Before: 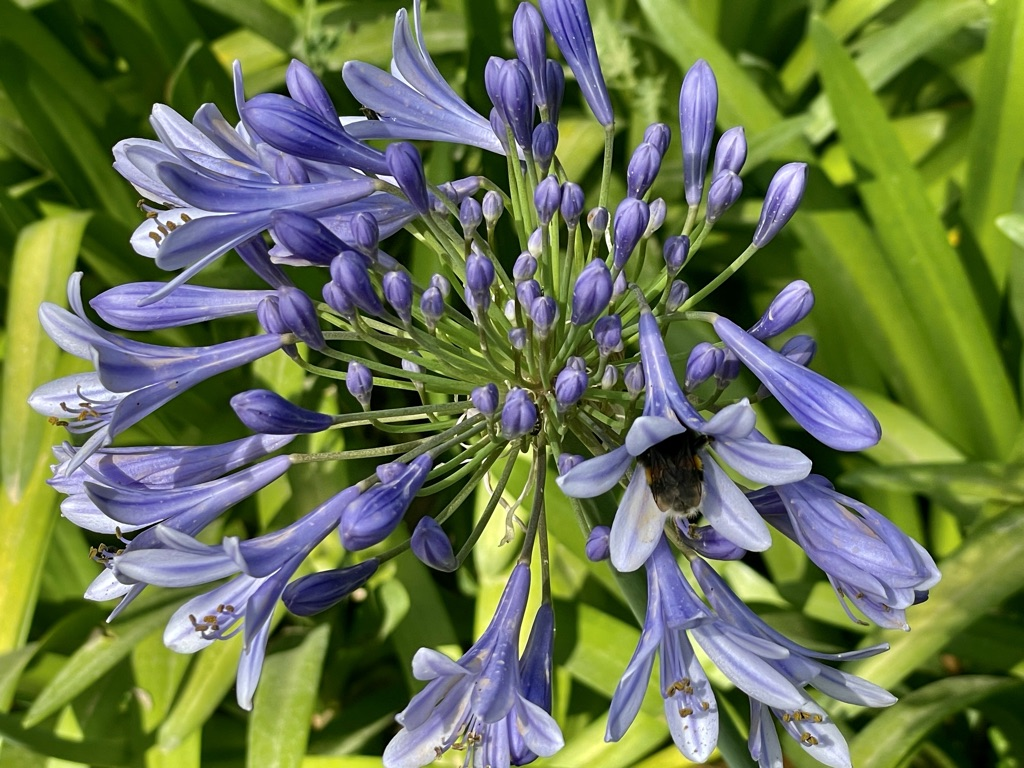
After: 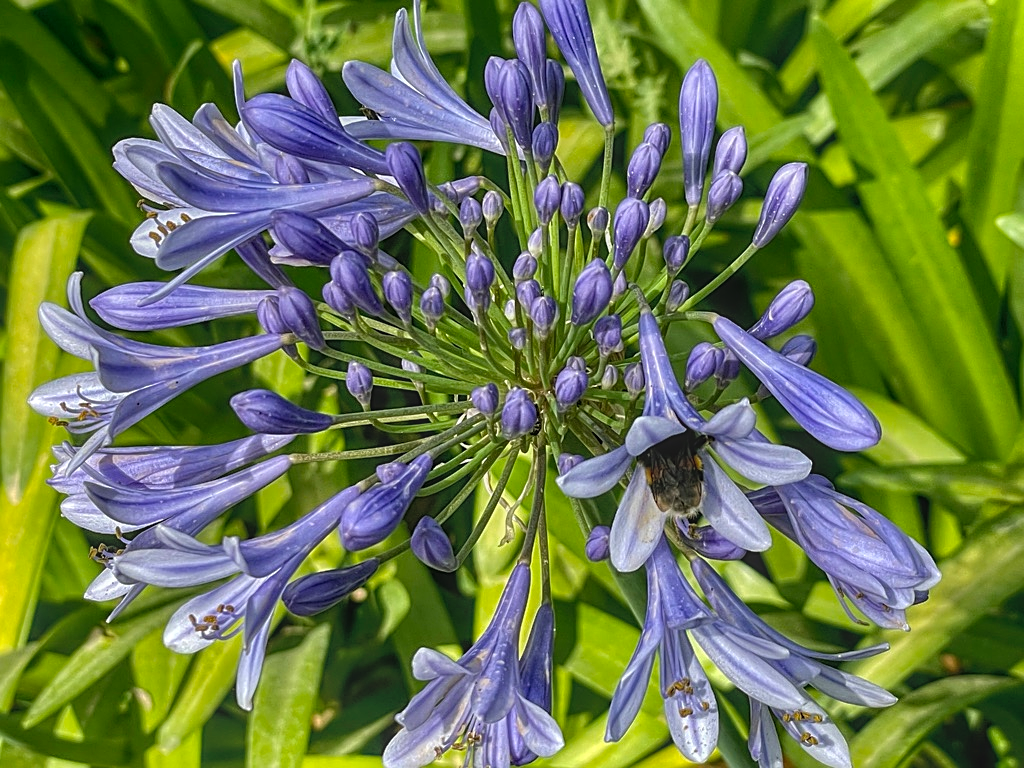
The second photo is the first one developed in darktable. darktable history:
sharpen: on, module defaults
local contrast: highlights 66%, shadows 33%, detail 166%, midtone range 0.2
